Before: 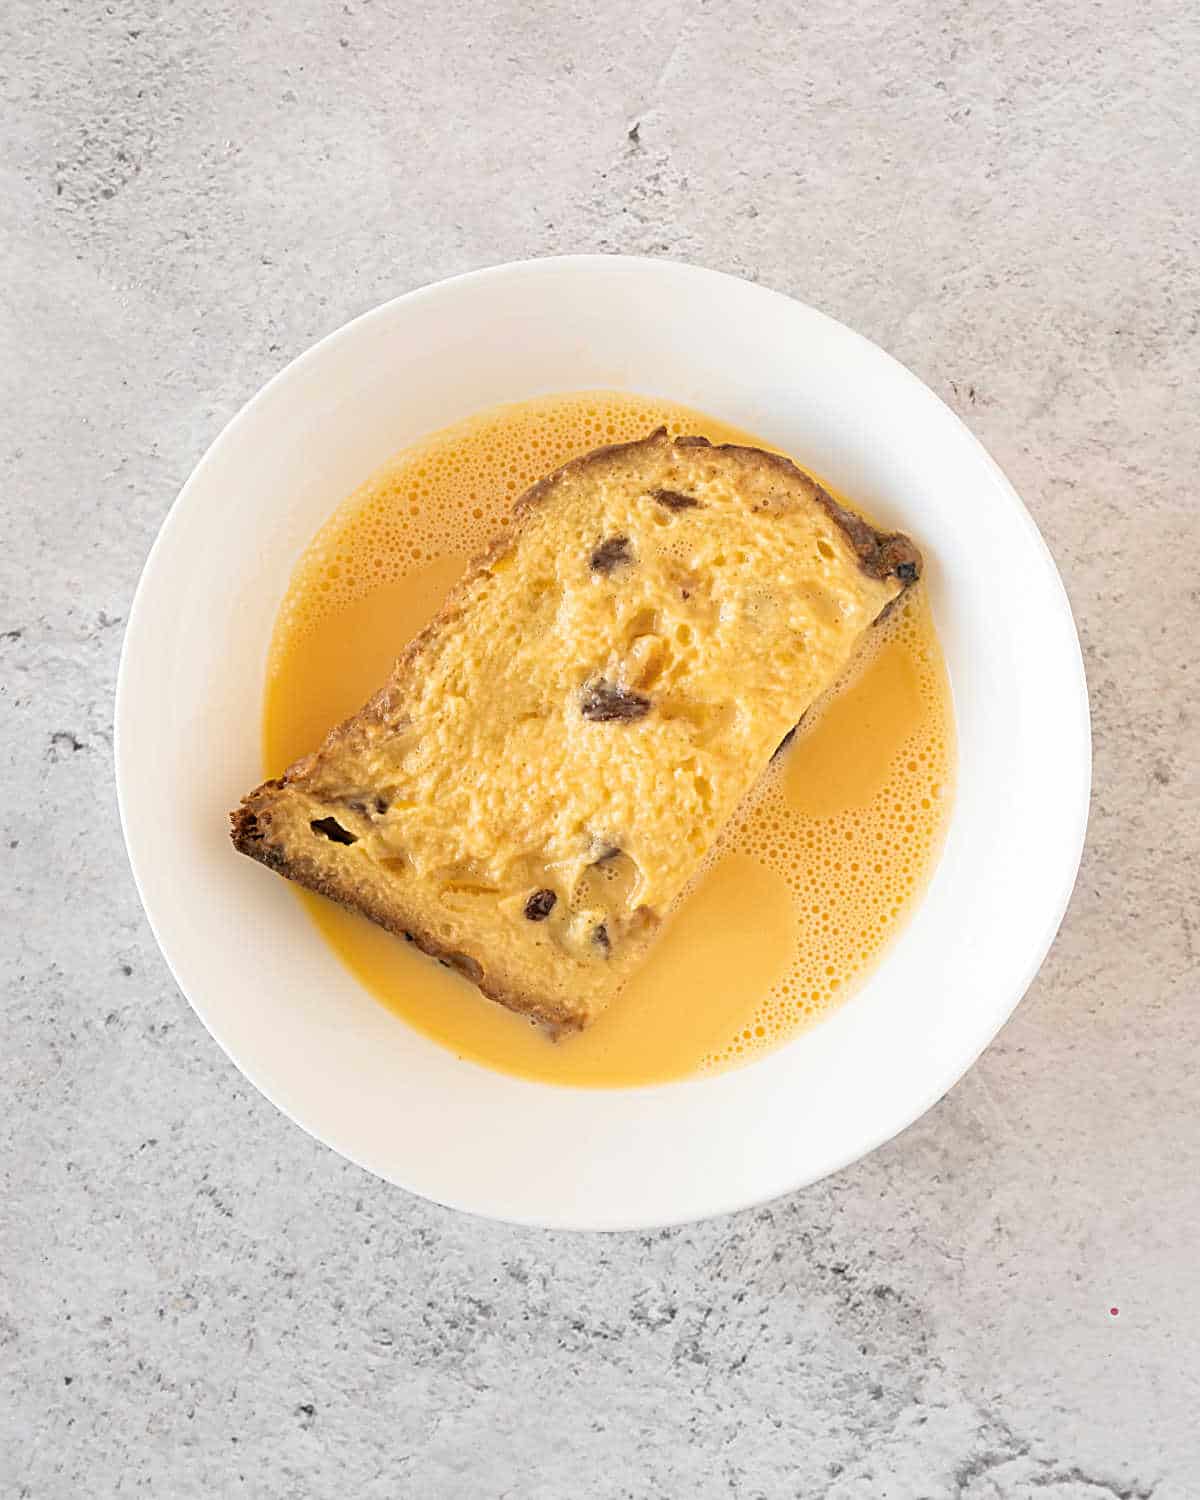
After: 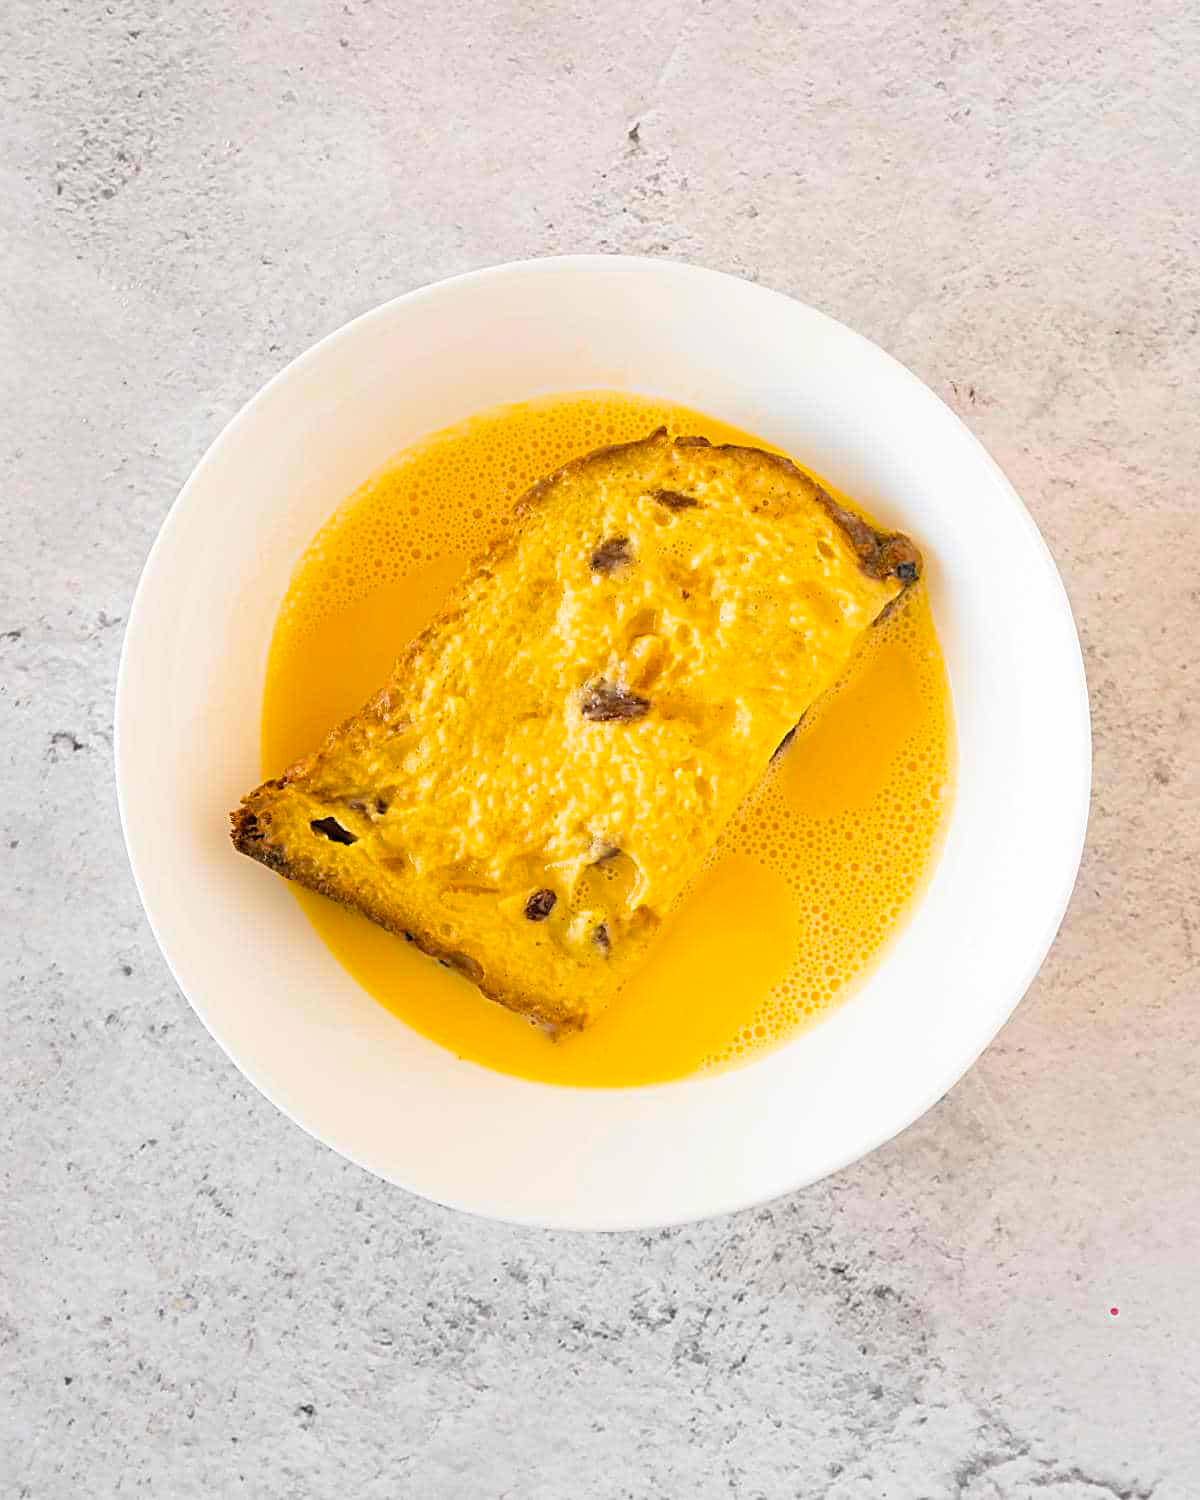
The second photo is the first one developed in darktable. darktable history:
contrast brightness saturation: contrast 0.05, brightness 0.06, saturation 0.01
color balance rgb: linear chroma grading › global chroma 15%, perceptual saturation grading › global saturation 30%
